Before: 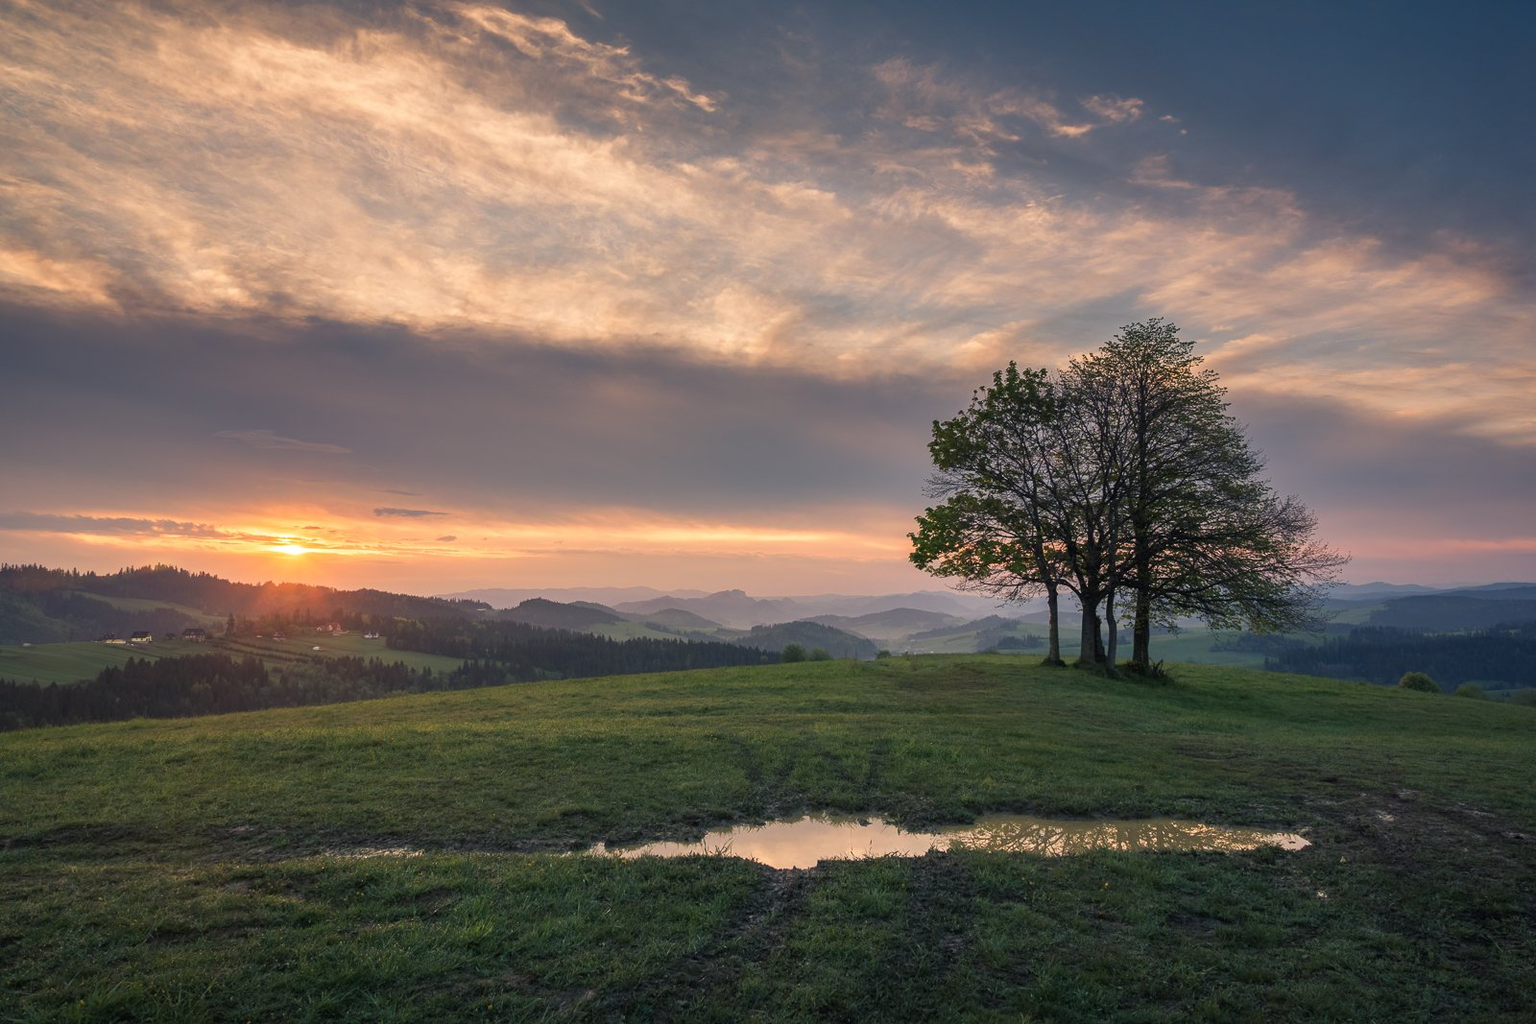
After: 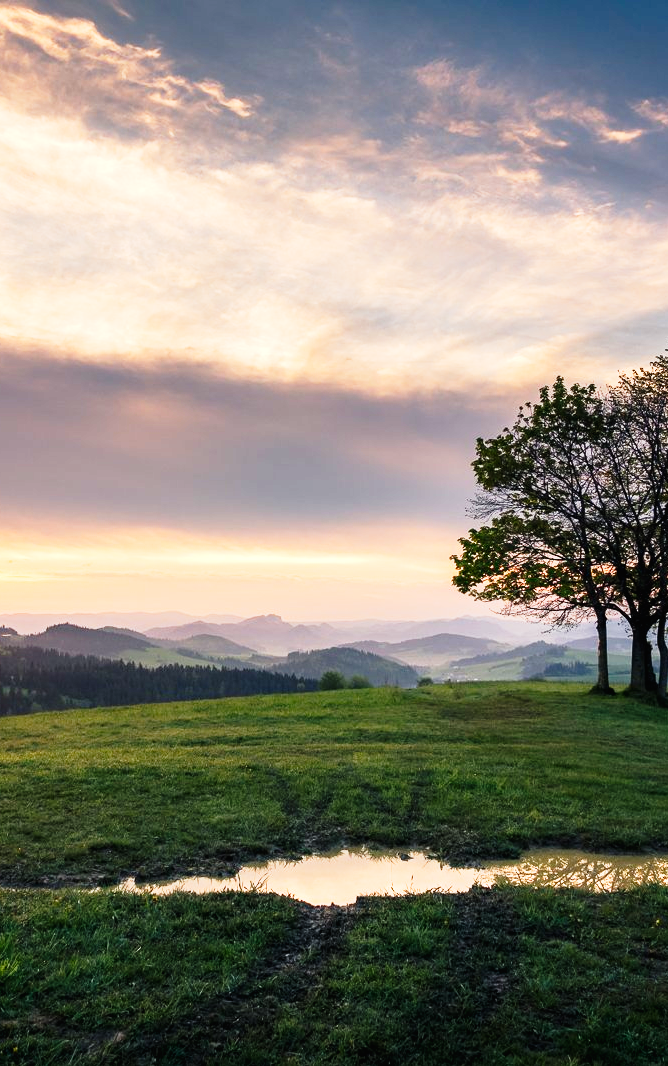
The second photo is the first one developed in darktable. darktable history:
crop: left 30.939%, right 27.257%
tone curve: curves: ch0 [(0.016, 0.011) (0.094, 0.016) (0.469, 0.508) (0.721, 0.862) (1, 1)], preserve colors none
color correction: highlights b* 0.03, saturation 0.986
exposure: black level correction 0, exposure 0.5 EV, compensate highlight preservation false
